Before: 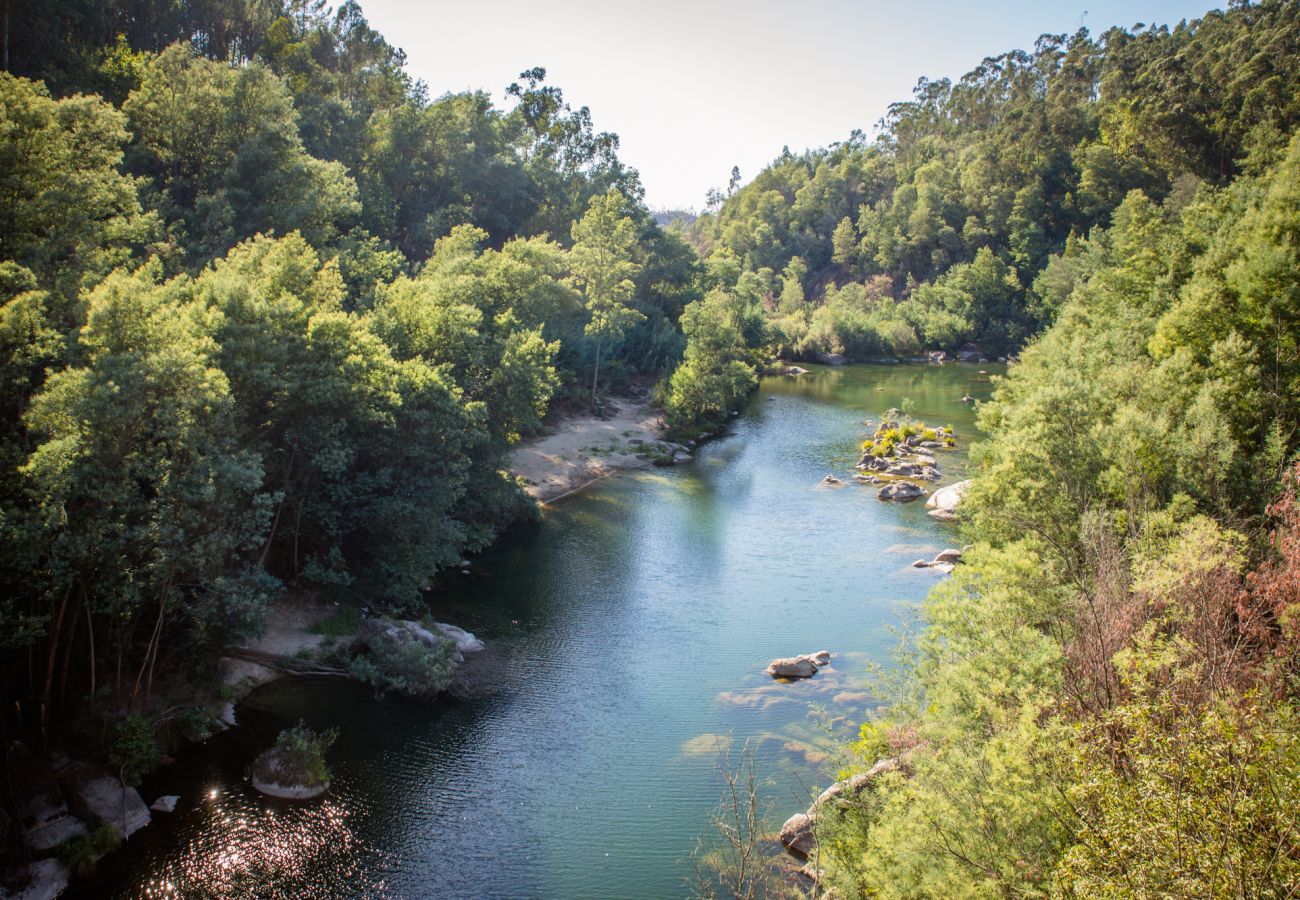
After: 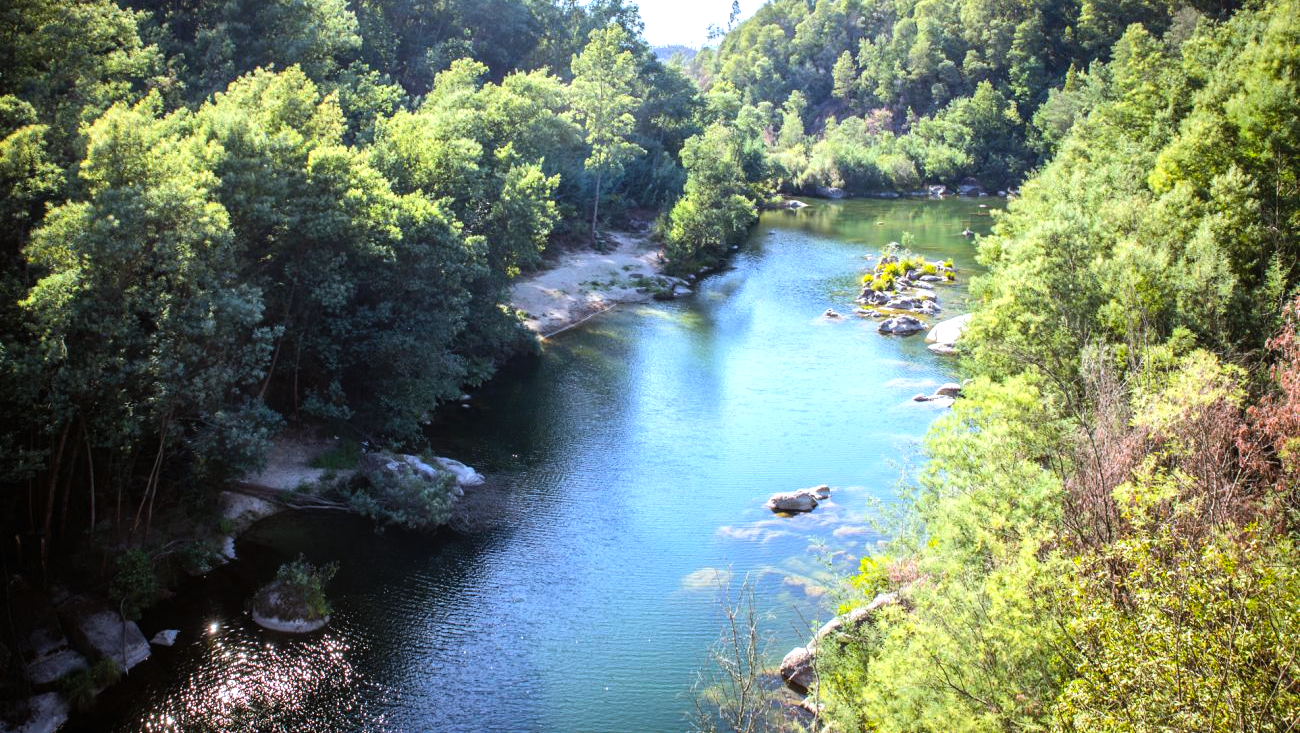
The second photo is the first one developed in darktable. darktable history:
white balance: red 0.926, green 1.003, blue 1.133
crop and rotate: top 18.507%
tone equalizer: -8 EV -0.75 EV, -7 EV -0.7 EV, -6 EV -0.6 EV, -5 EV -0.4 EV, -3 EV 0.4 EV, -2 EV 0.6 EV, -1 EV 0.7 EV, +0 EV 0.75 EV, edges refinement/feathering 500, mask exposure compensation -1.57 EV, preserve details no
contrast brightness saturation: brightness 0.09, saturation 0.19
